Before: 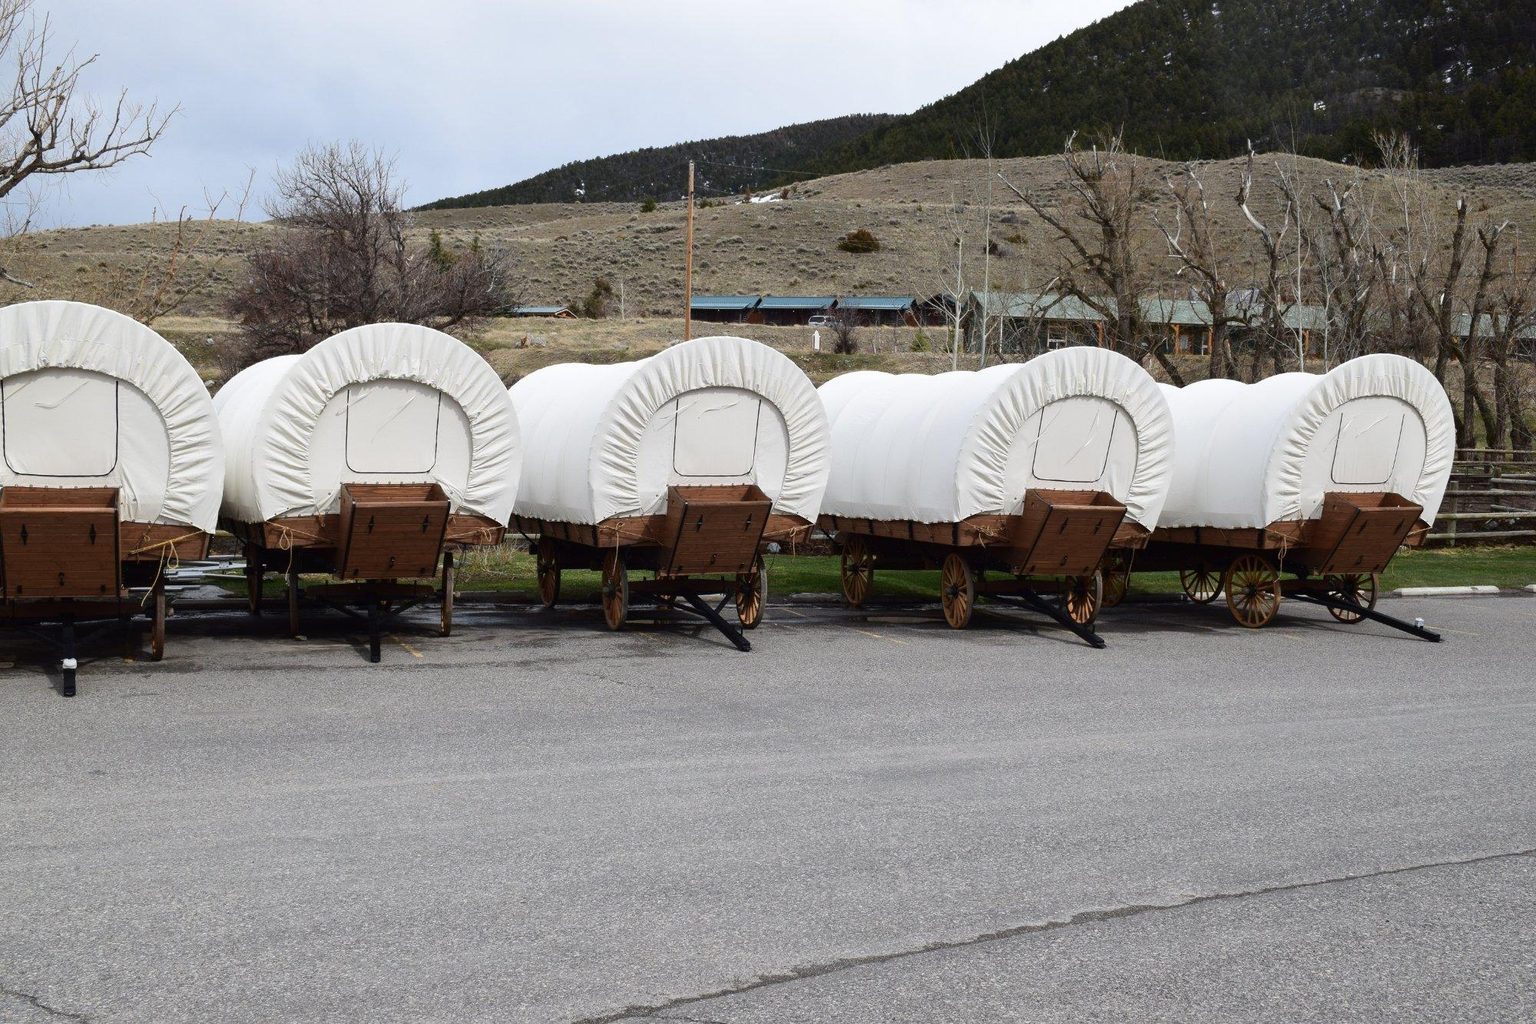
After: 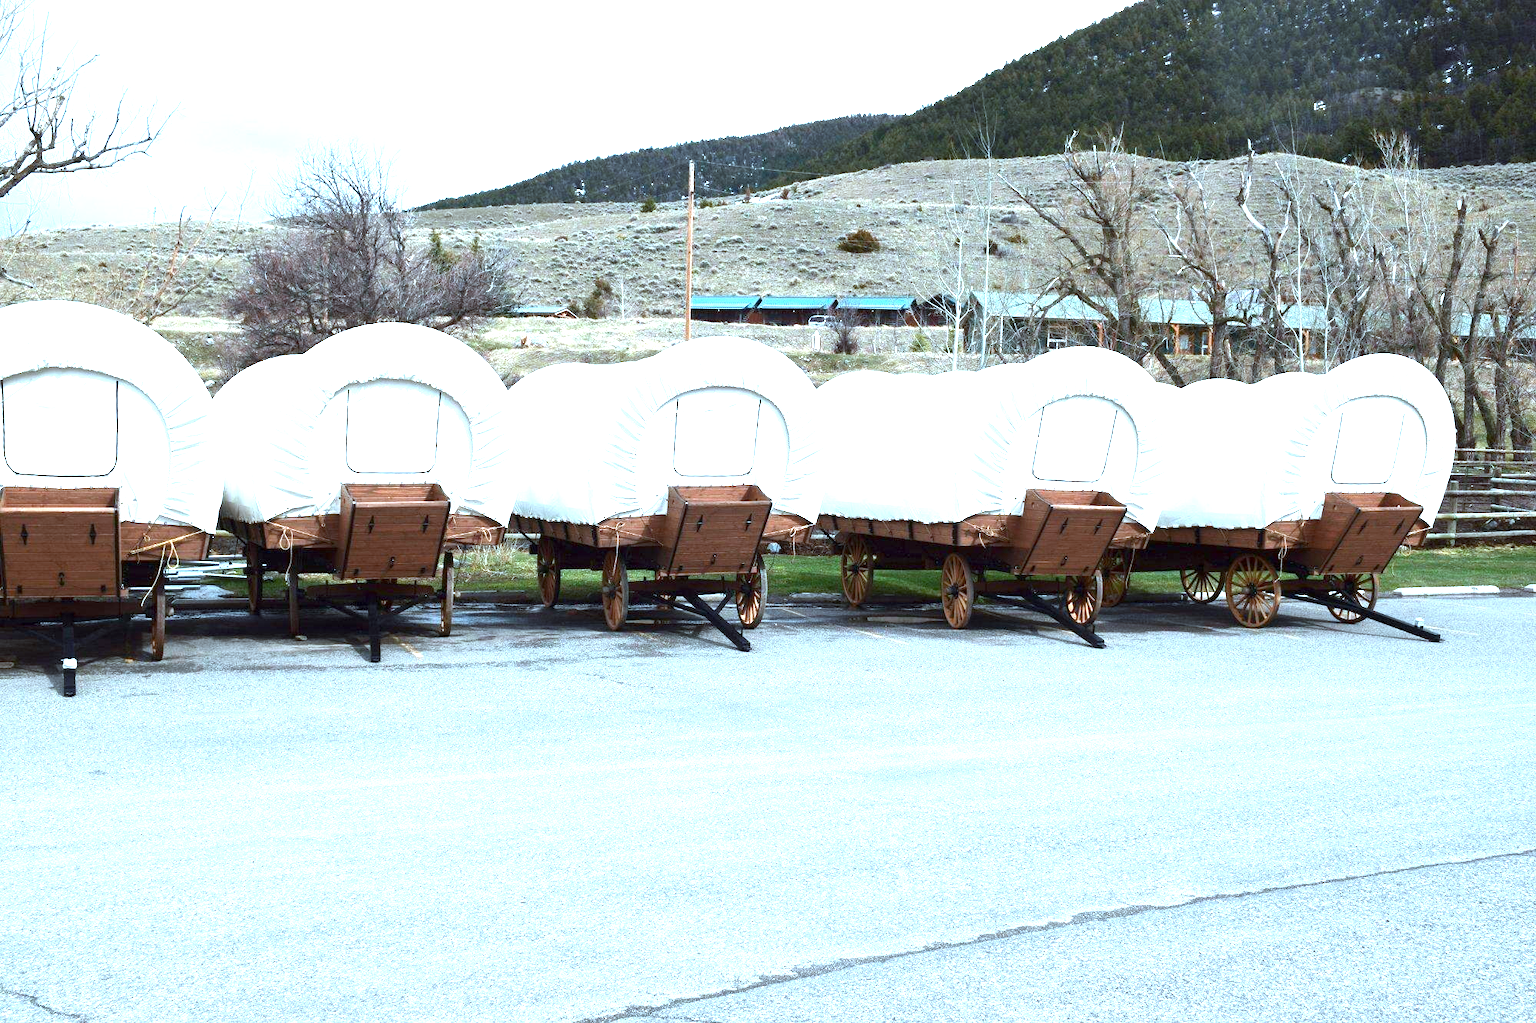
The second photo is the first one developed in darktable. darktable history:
color correction: highlights a* -10.69, highlights b* -19.19
exposure: black level correction 0.001, exposure 1.719 EV, compensate exposure bias true, compensate highlight preservation false
